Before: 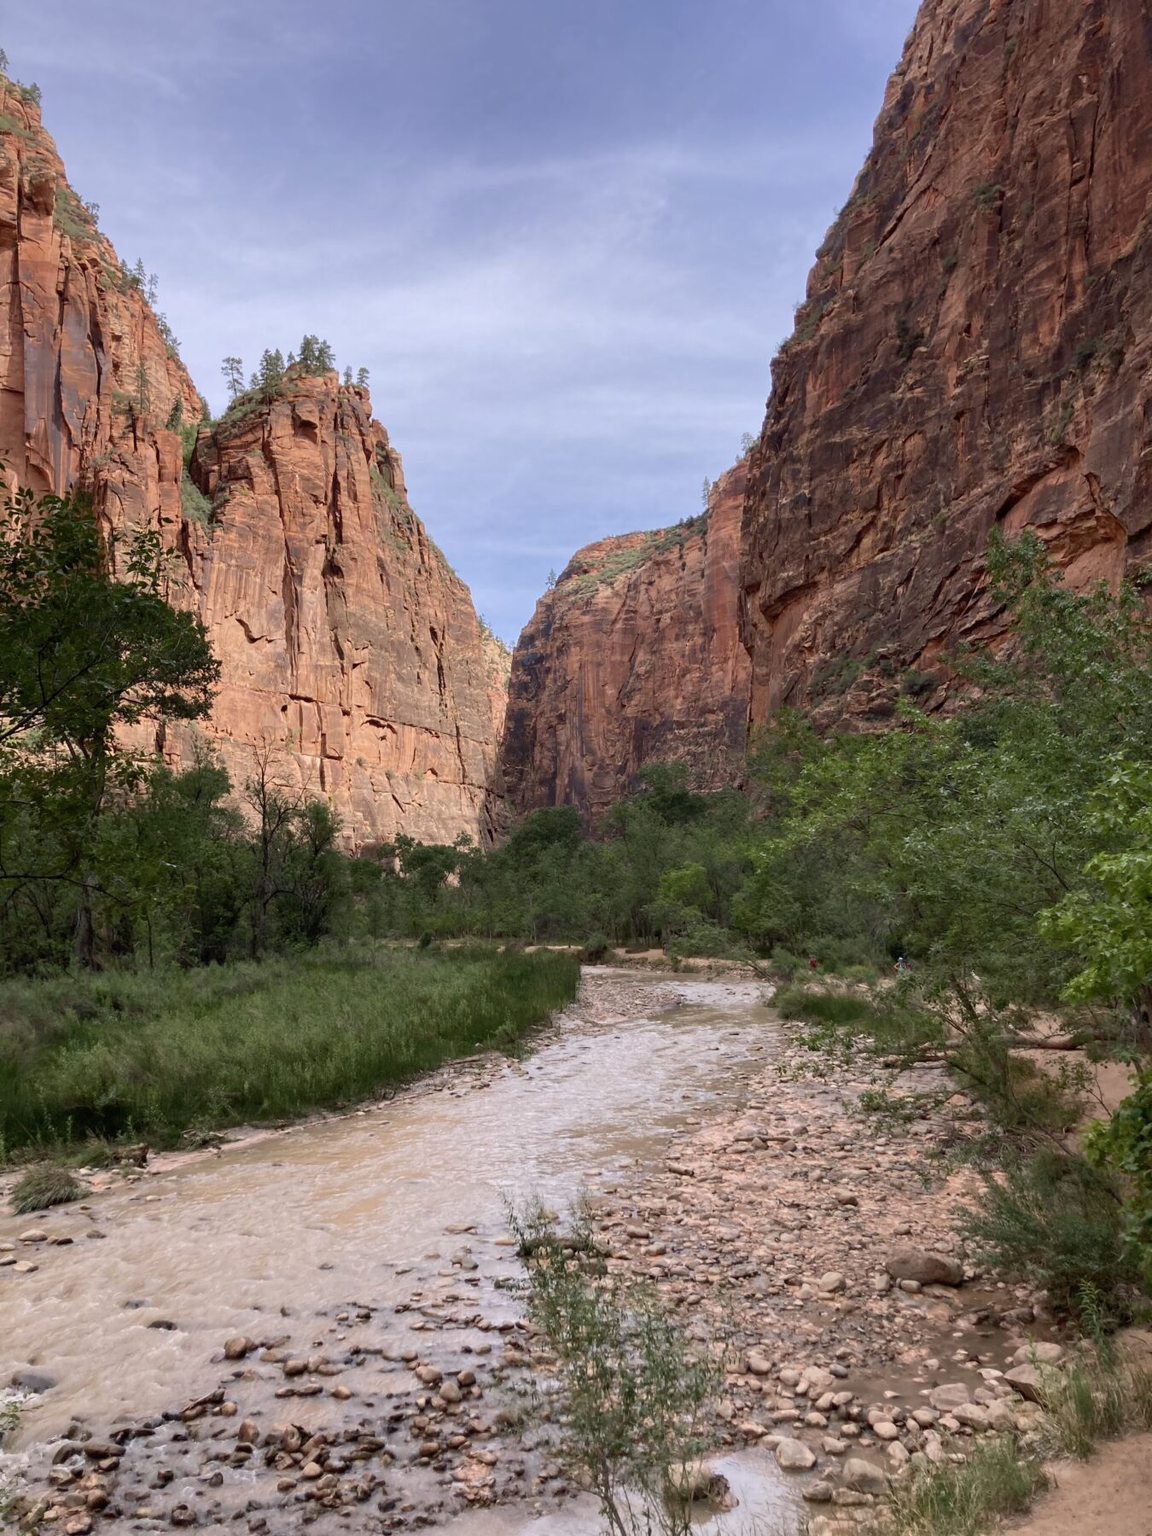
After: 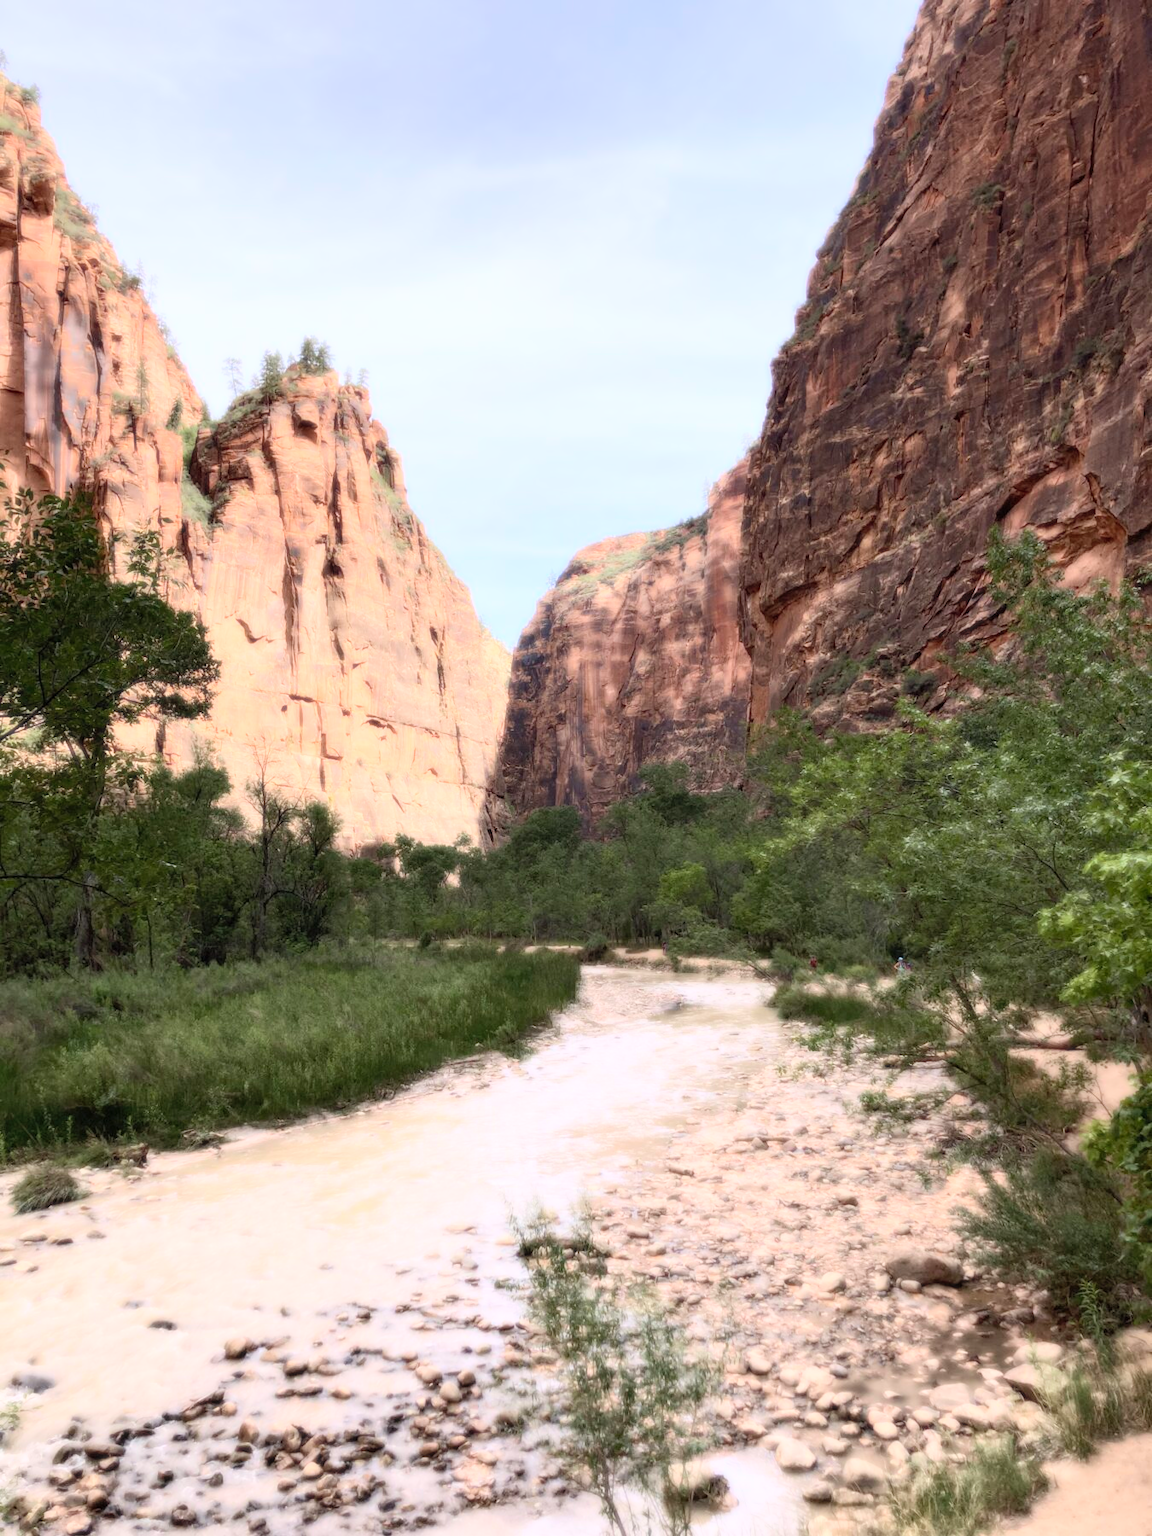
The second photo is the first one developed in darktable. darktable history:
bloom: size 0%, threshold 54.82%, strength 8.31%
contrast brightness saturation: contrast 0.07, brightness 0.08, saturation 0.18
